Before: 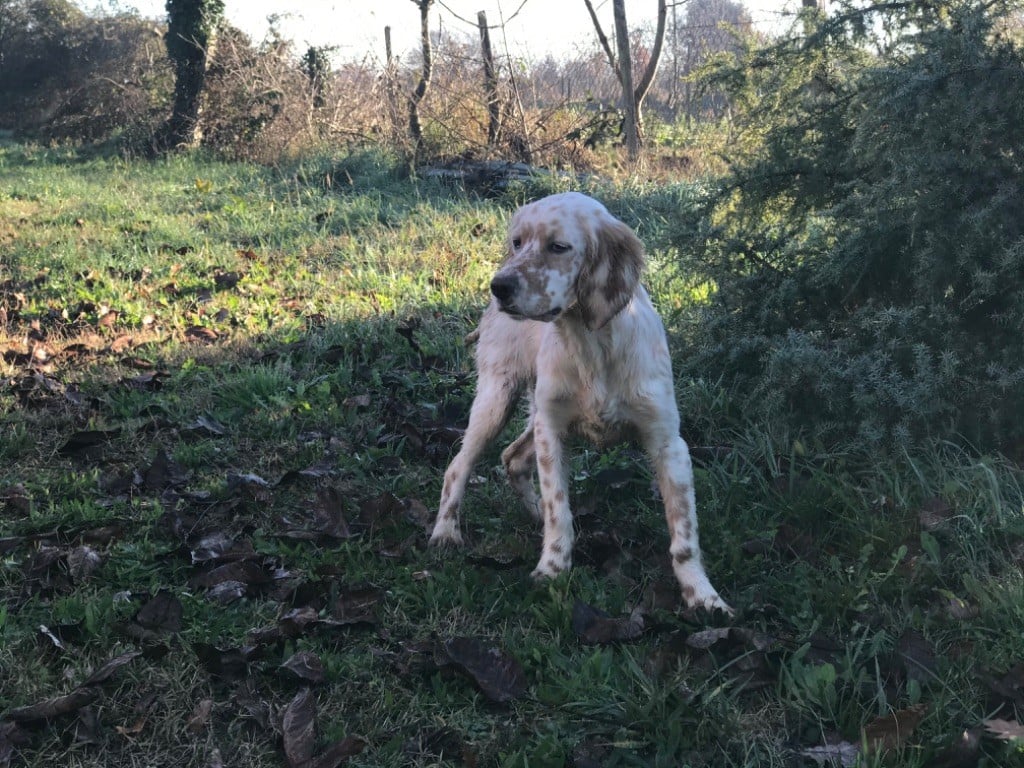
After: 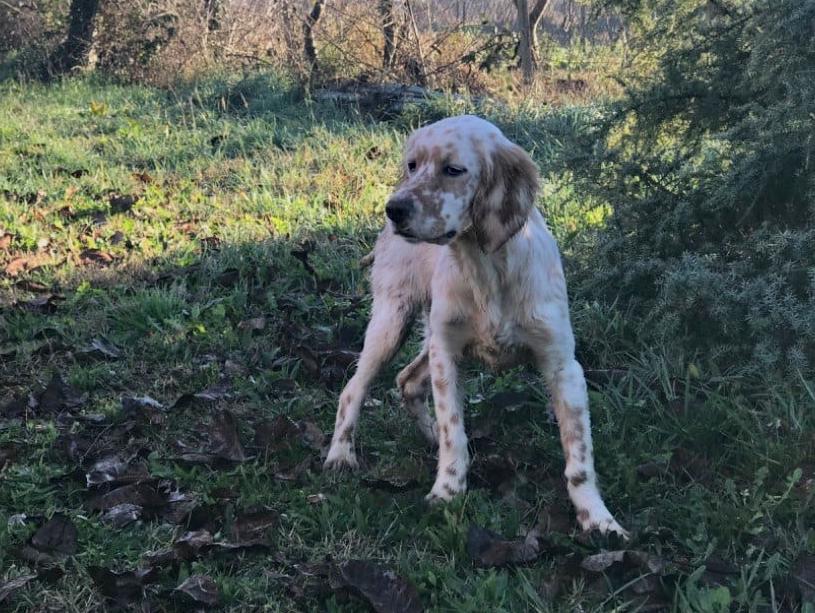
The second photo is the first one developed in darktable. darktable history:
crop and rotate: left 10.263%, top 10.068%, right 10.095%, bottom 10.114%
haze removal: adaptive false
shadows and highlights: shadows 37.83, highlights -28.01, soften with gaussian
tone equalizer: -8 EV -0.002 EV, -7 EV 0.004 EV, -6 EV -0.011 EV, -5 EV 0.012 EV, -4 EV -0.021 EV, -3 EV 0.021 EV, -2 EV -0.043 EV, -1 EV -0.288 EV, +0 EV -0.579 EV, edges refinement/feathering 500, mask exposure compensation -1.57 EV, preserve details no
